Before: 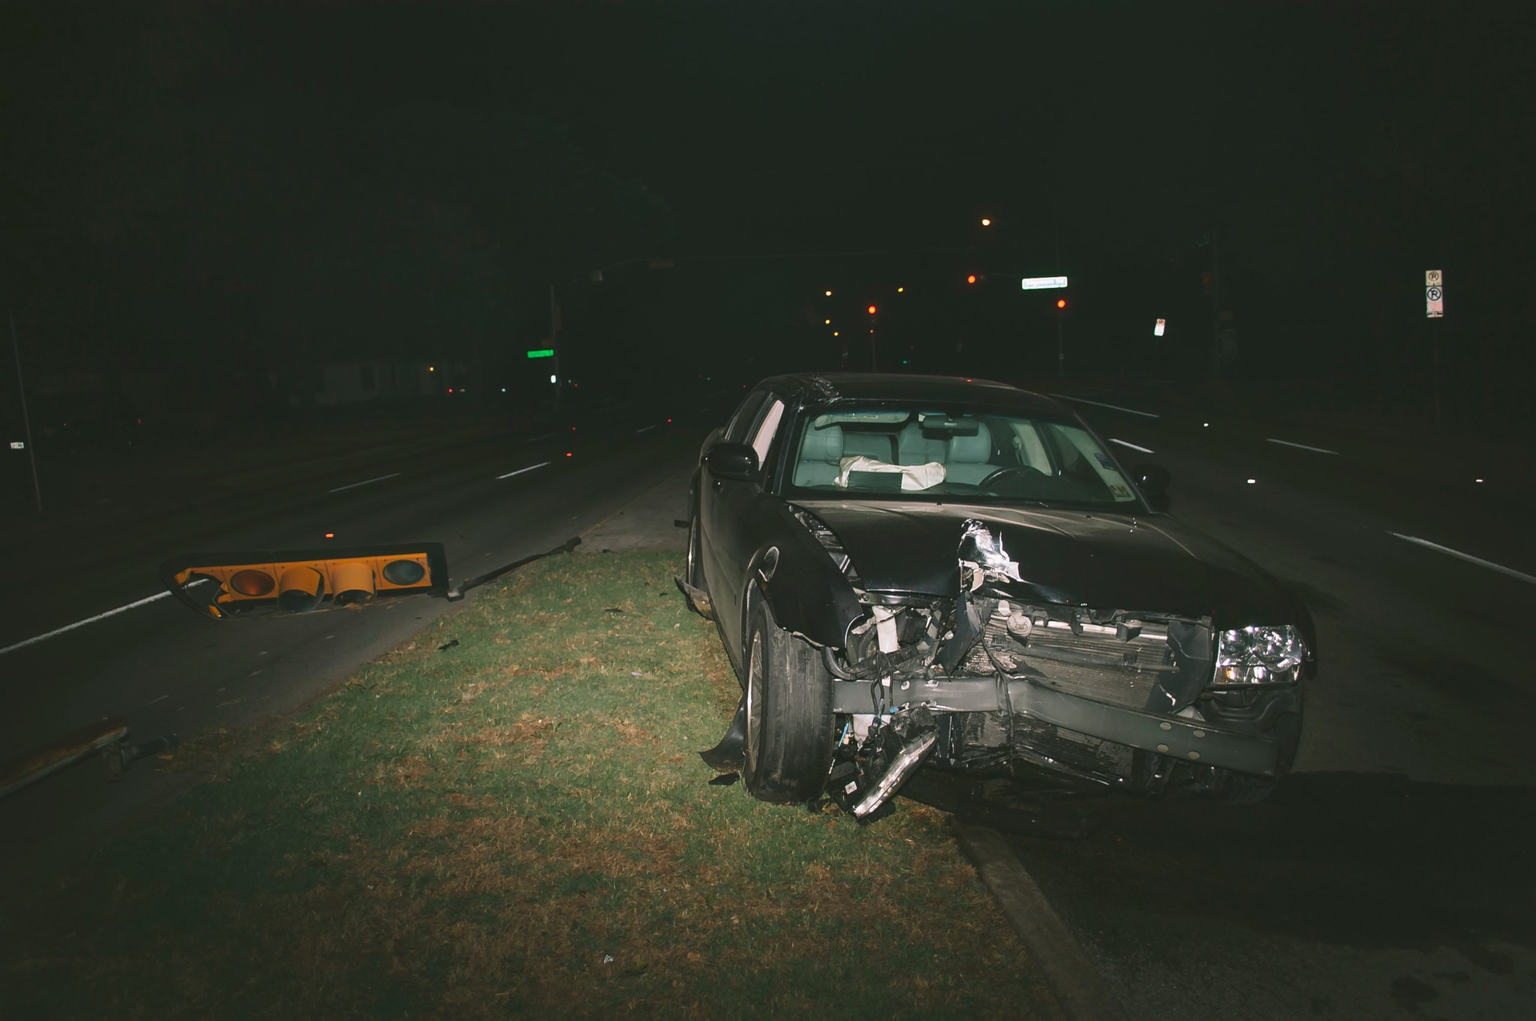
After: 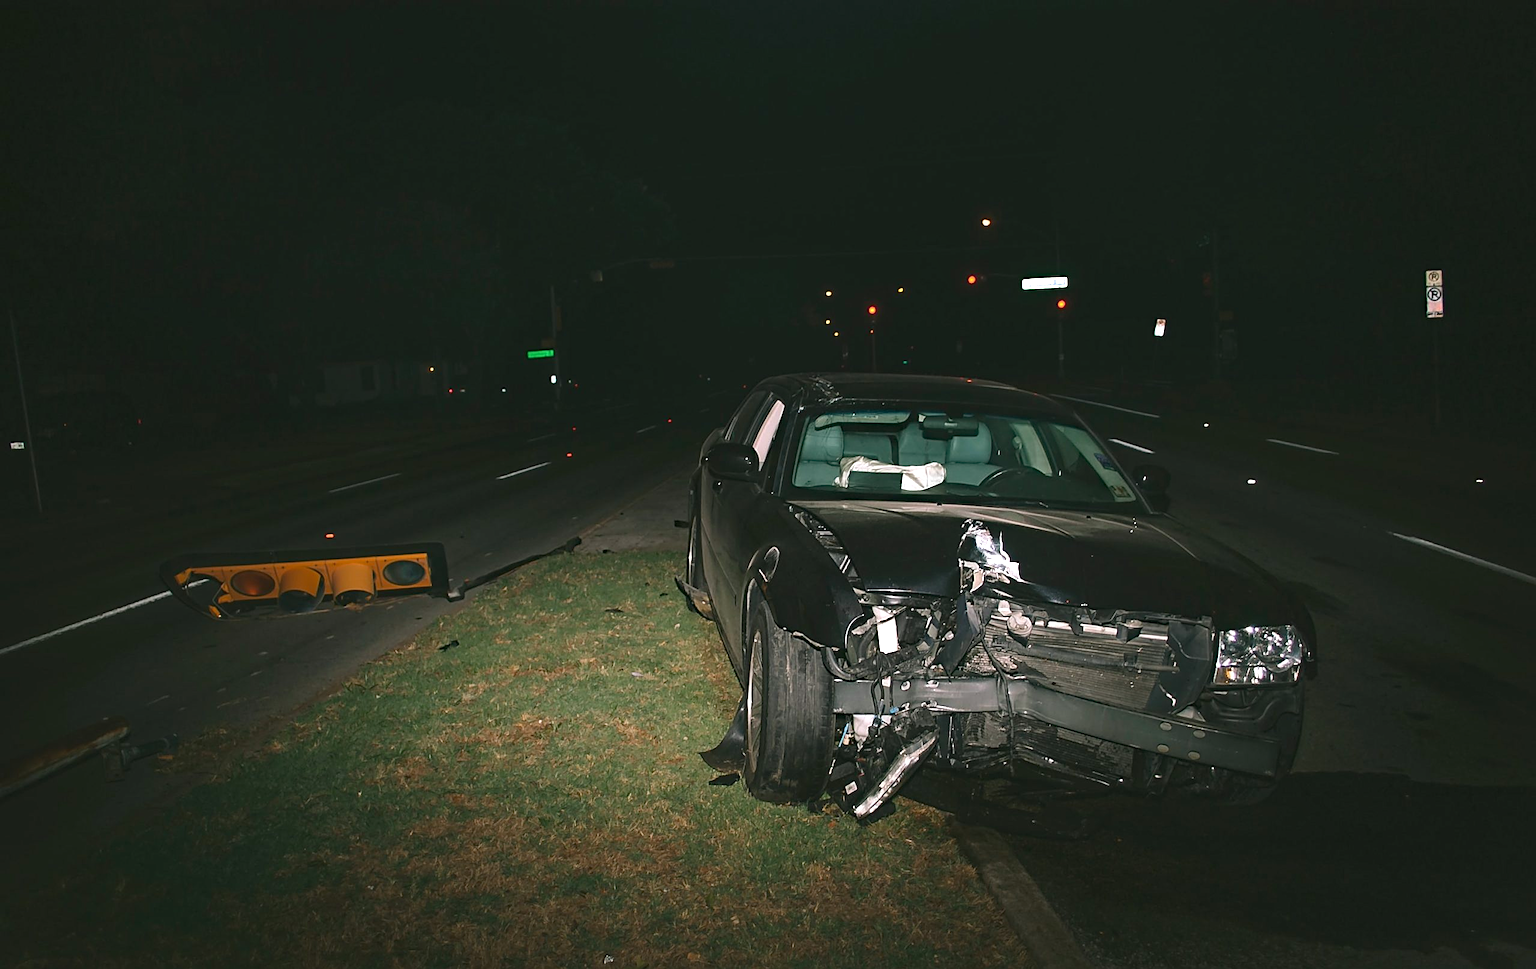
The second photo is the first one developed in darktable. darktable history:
sharpen: on, module defaults
haze removal: strength 0.29, distance 0.25, compatibility mode true, adaptive false
crop and rotate: top 0%, bottom 5.097%
